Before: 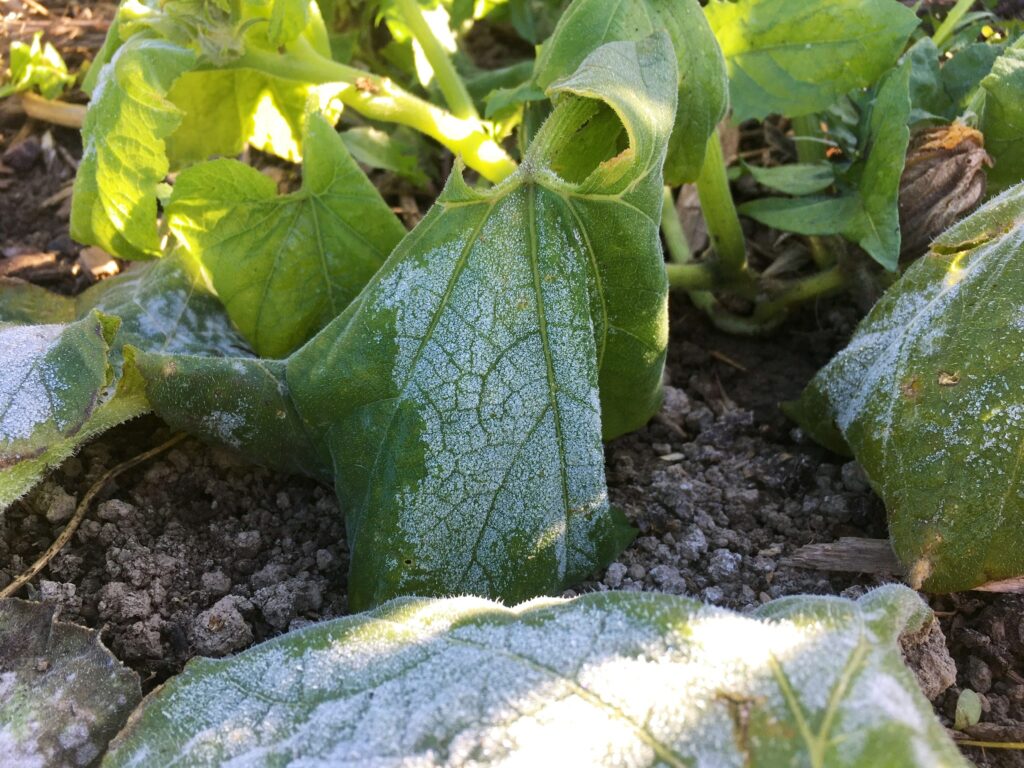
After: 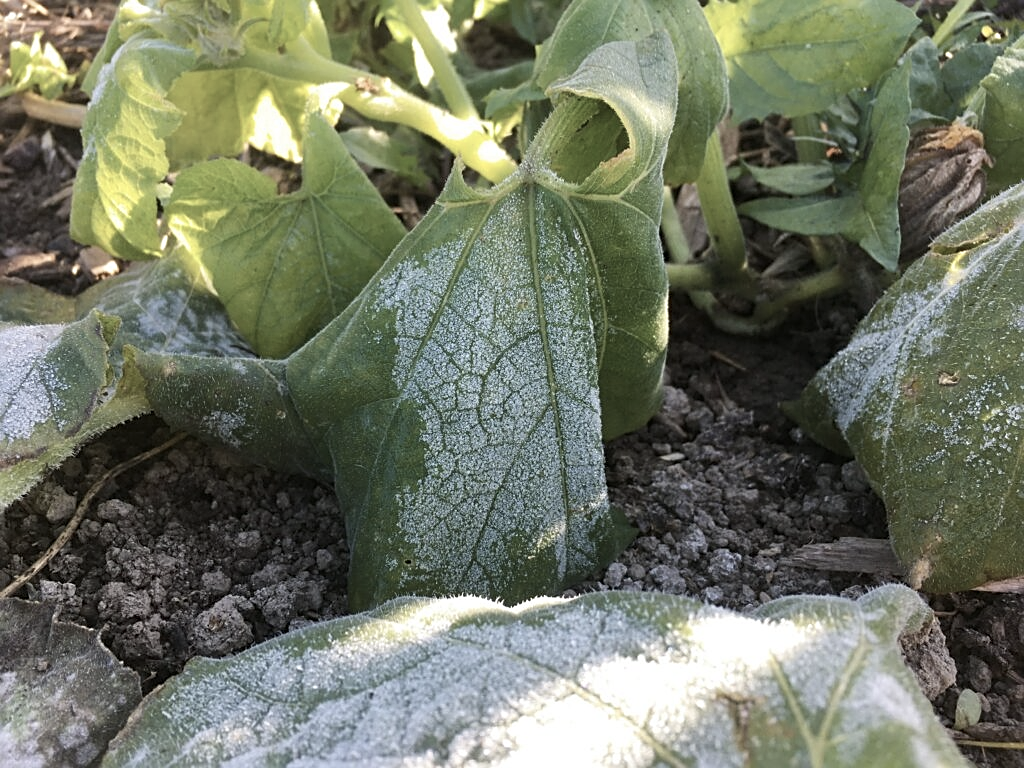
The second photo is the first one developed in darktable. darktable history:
color correction: saturation 0.57
sharpen: on, module defaults
